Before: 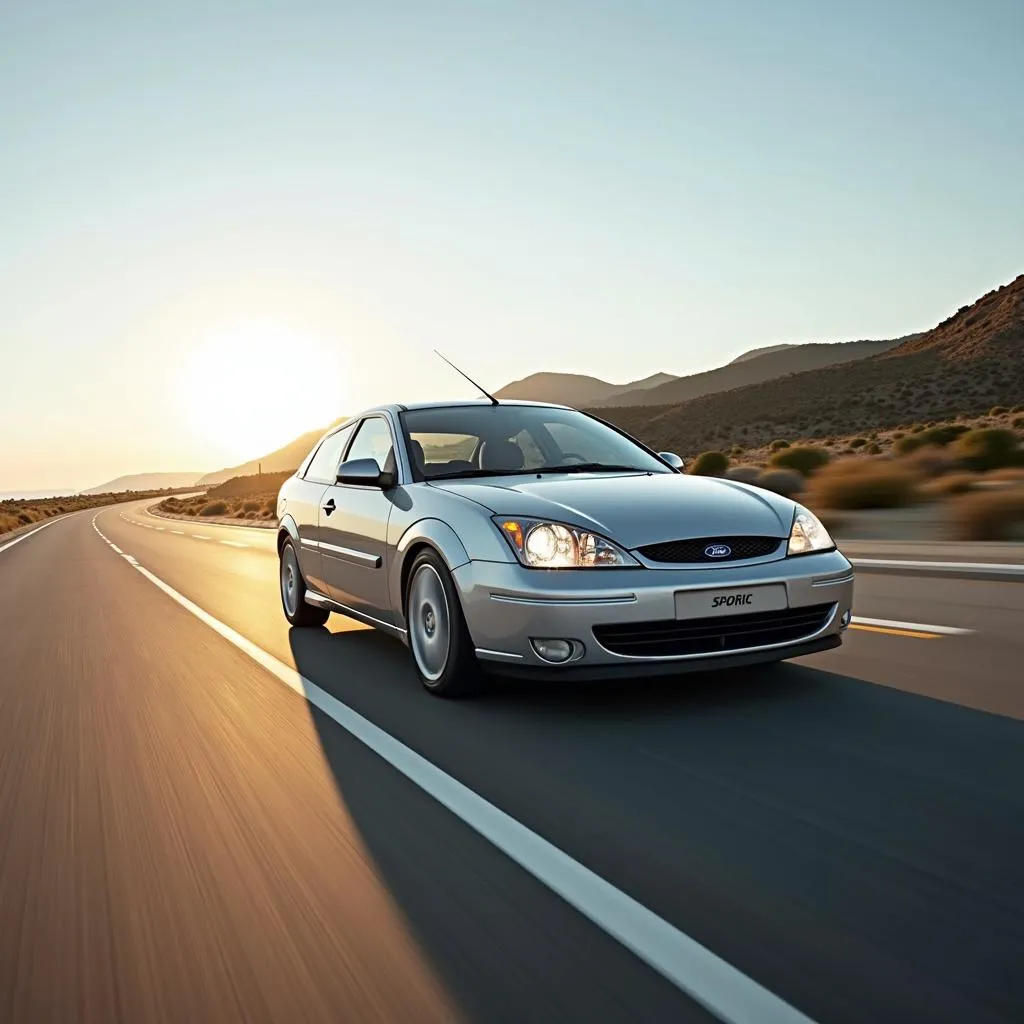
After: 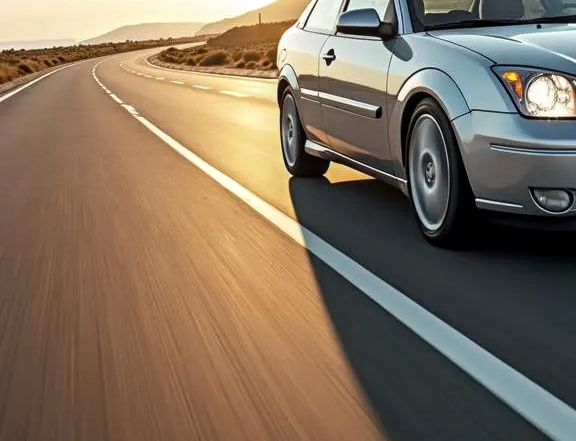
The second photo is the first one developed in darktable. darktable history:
local contrast: on, module defaults
contrast brightness saturation: contrast 0.035, brightness -0.037
crop: top 44.008%, right 43.685%, bottom 12.887%
